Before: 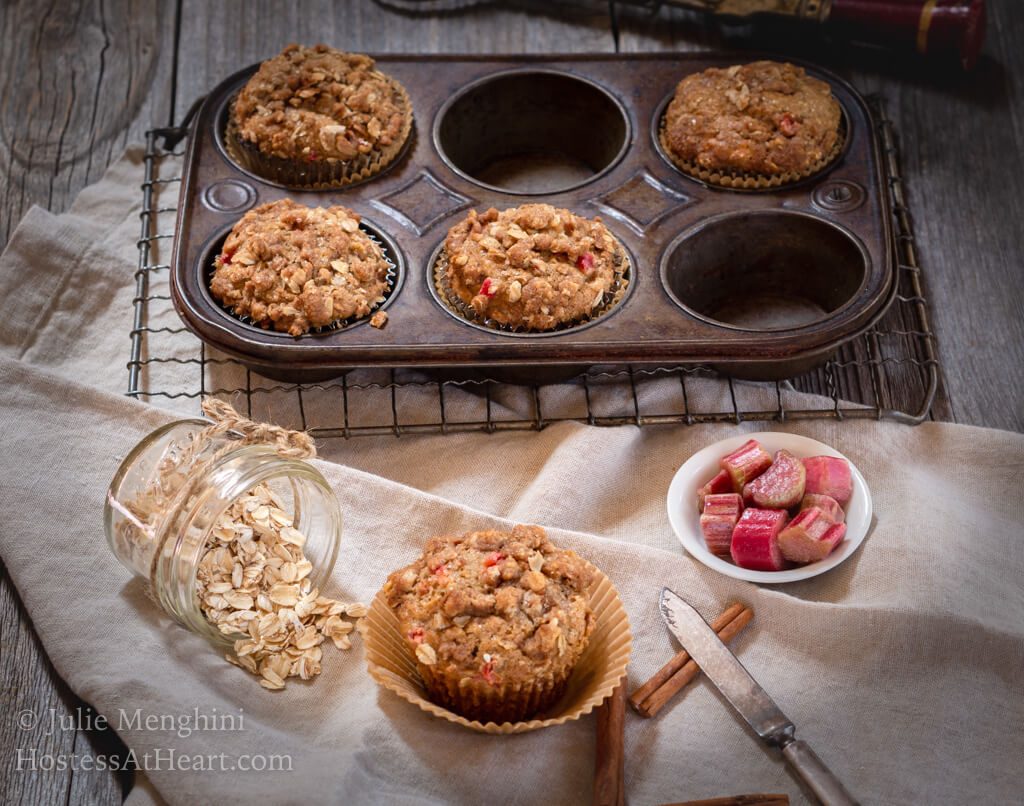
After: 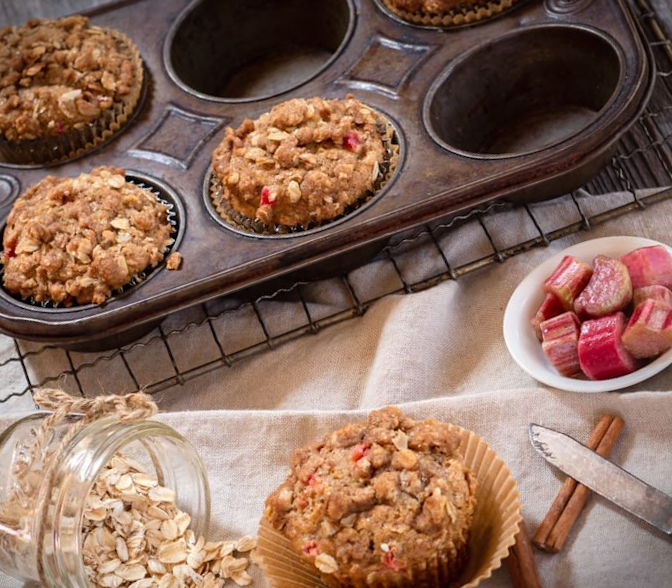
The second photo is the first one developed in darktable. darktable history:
crop and rotate: angle 18.66°, left 6.815%, right 4.248%, bottom 1.137%
